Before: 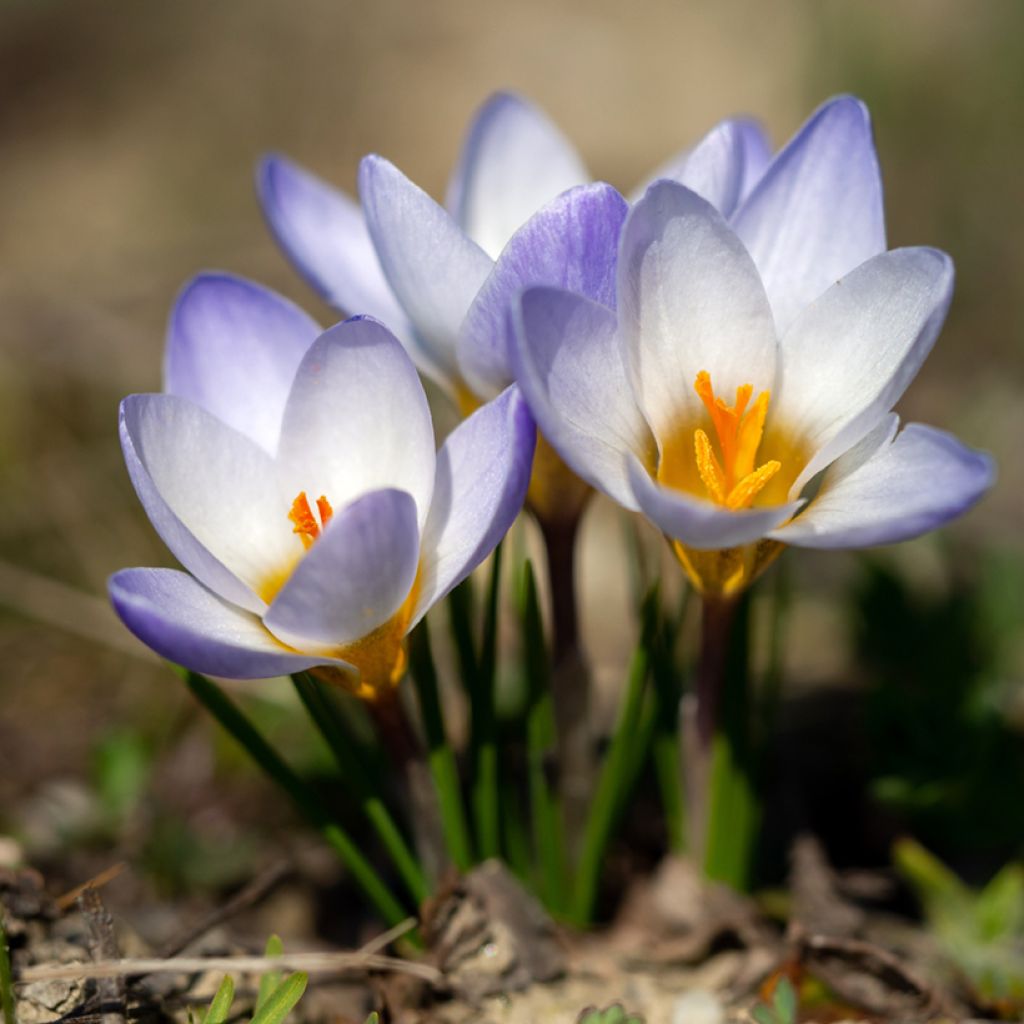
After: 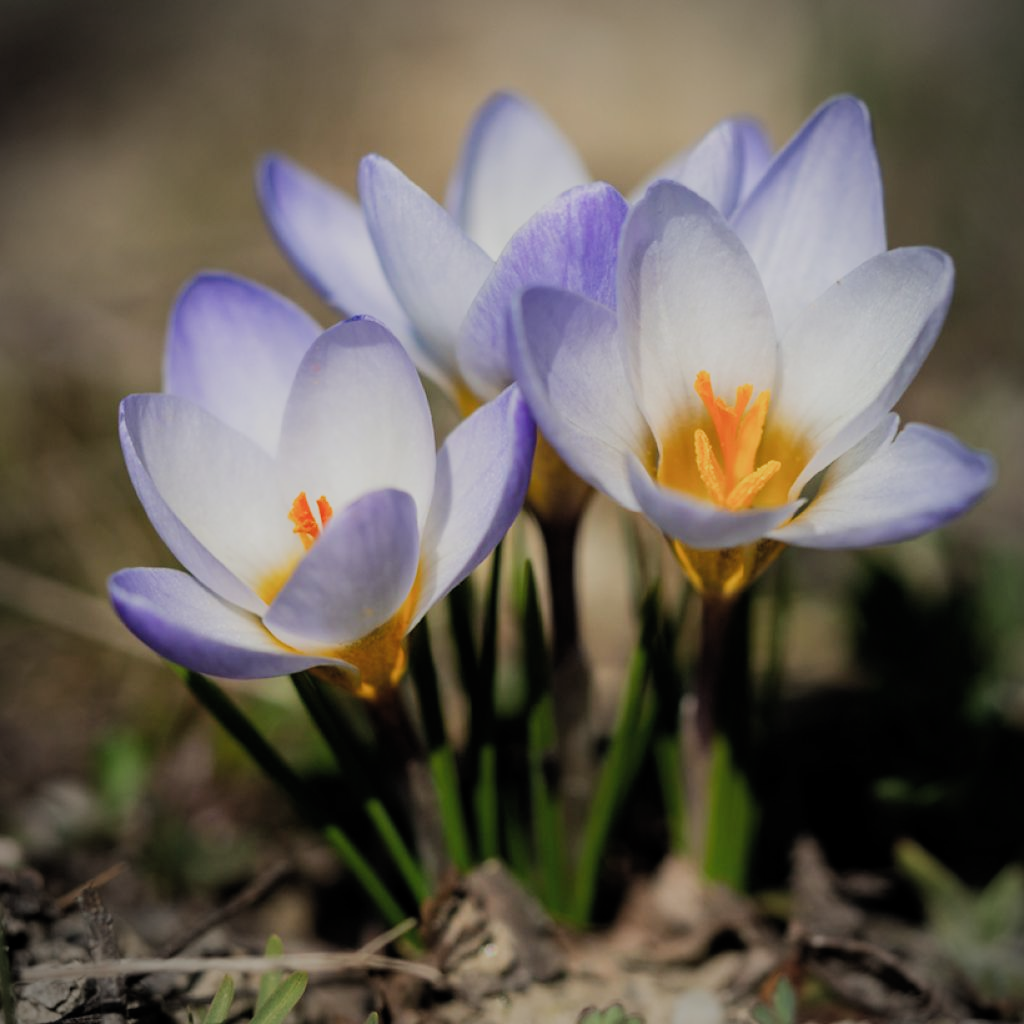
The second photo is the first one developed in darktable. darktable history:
filmic rgb: black relative exposure -7.65 EV, white relative exposure 4.56 EV, threshold 5.97 EV, hardness 3.61, preserve chrominance RGB euclidean norm, color science v5 (2021), contrast in shadows safe, contrast in highlights safe, enable highlight reconstruction true
vignetting: on, module defaults
